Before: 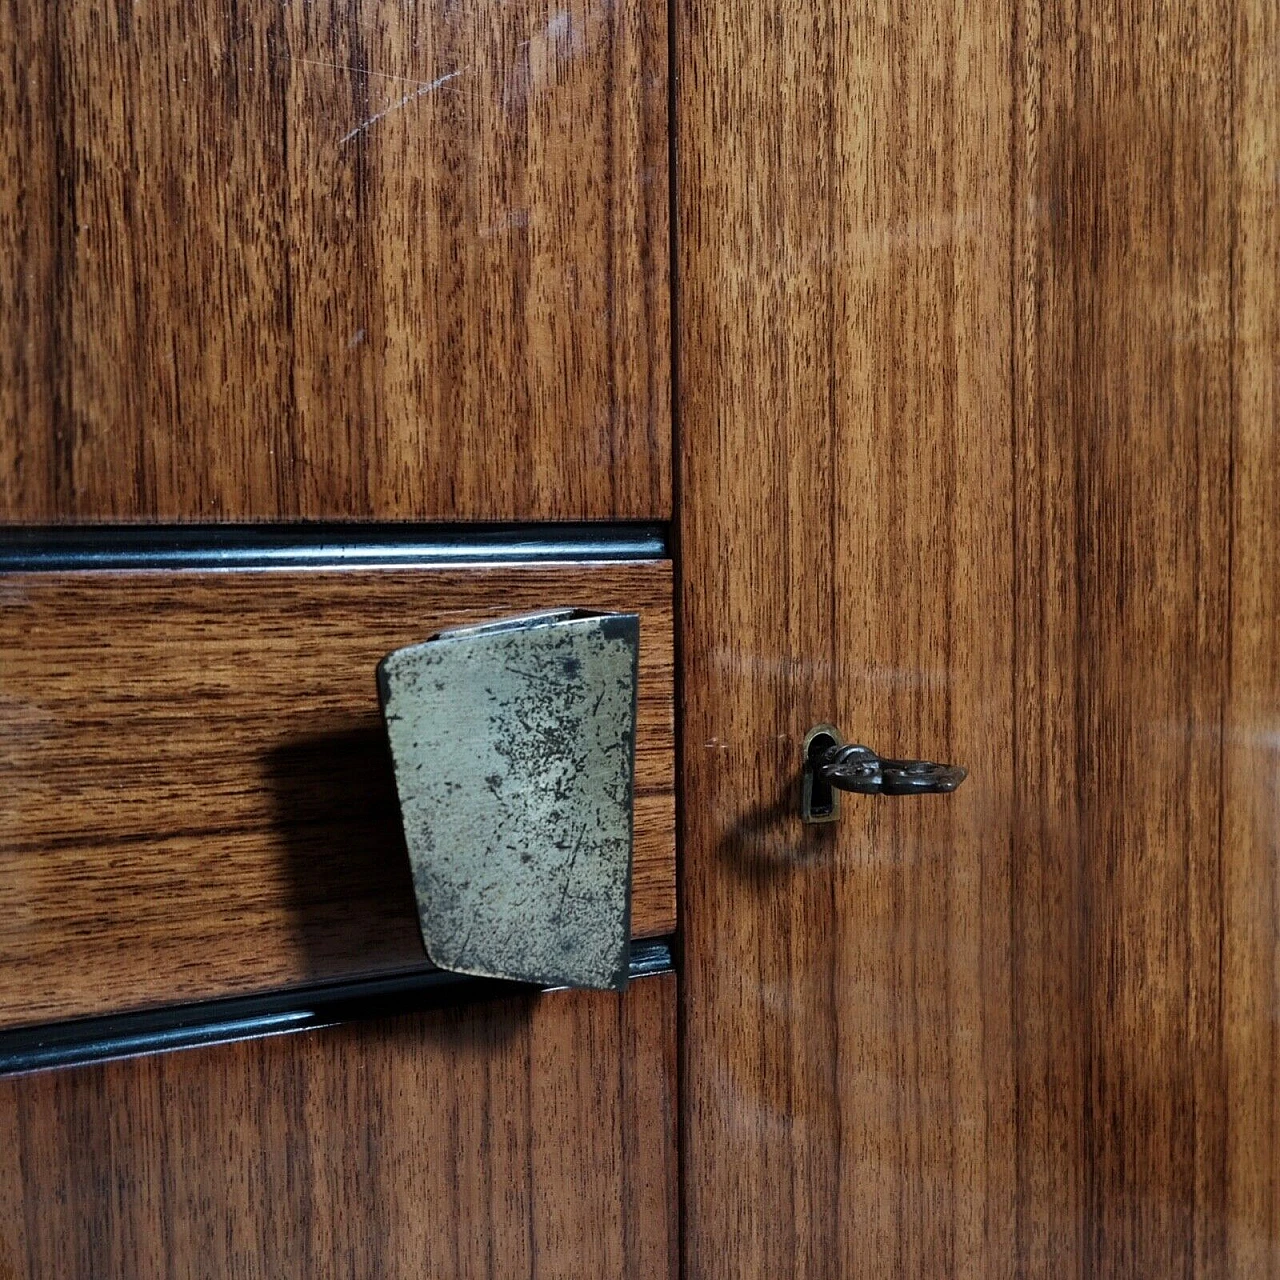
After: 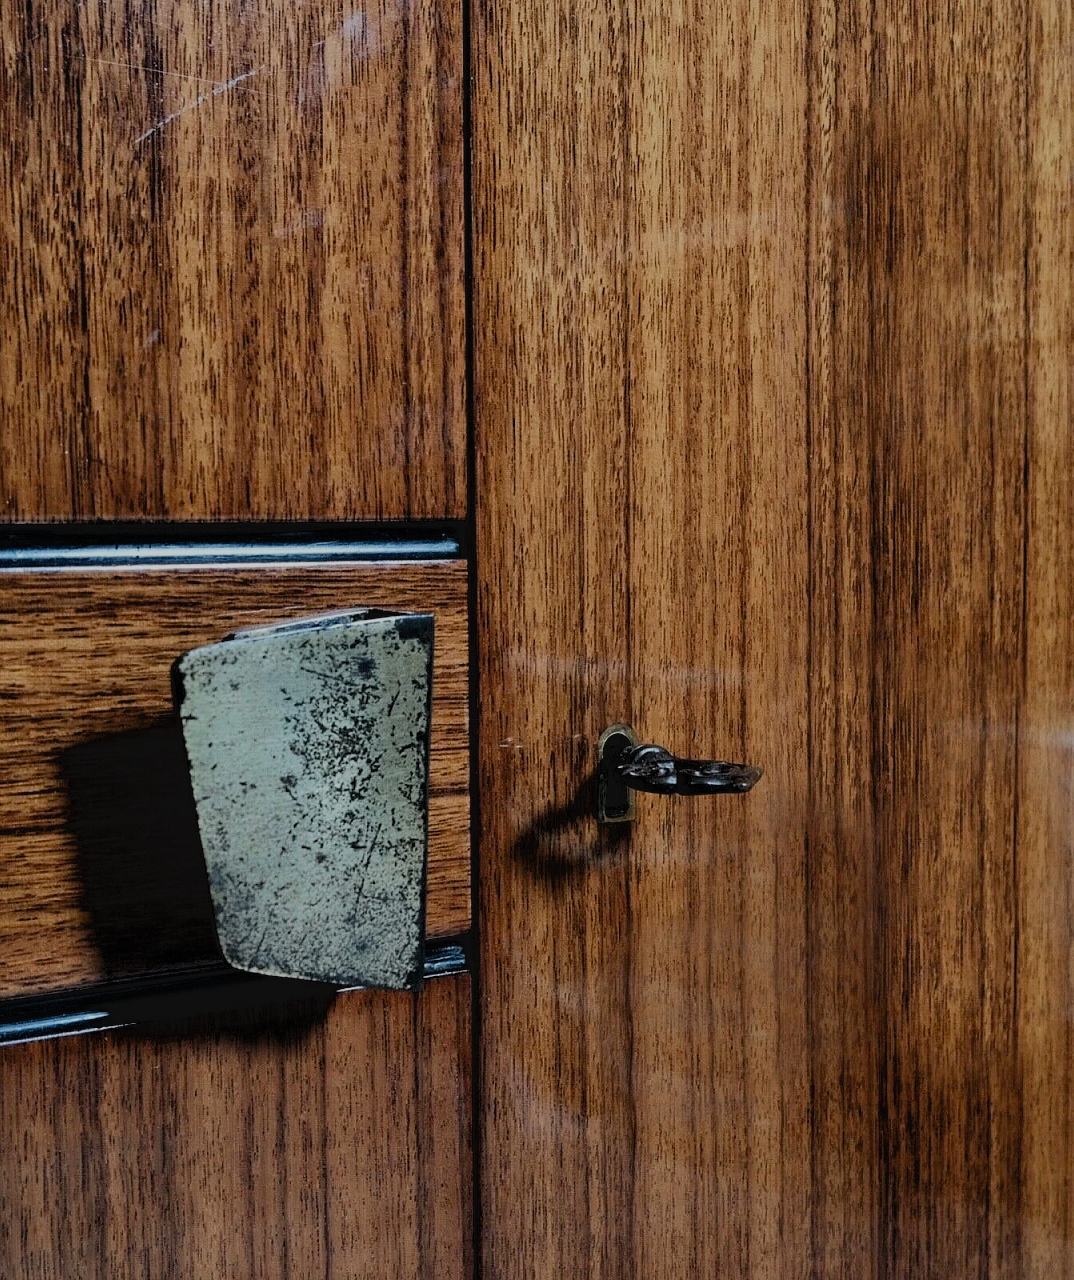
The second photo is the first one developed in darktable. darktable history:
crop: left 16.04%
exposure: black level correction 0.01, exposure 0.016 EV, compensate highlight preservation false
filmic rgb: black relative exposure -6.9 EV, white relative exposure 5.64 EV, hardness 2.84, color science v5 (2021), contrast in shadows safe, contrast in highlights safe
